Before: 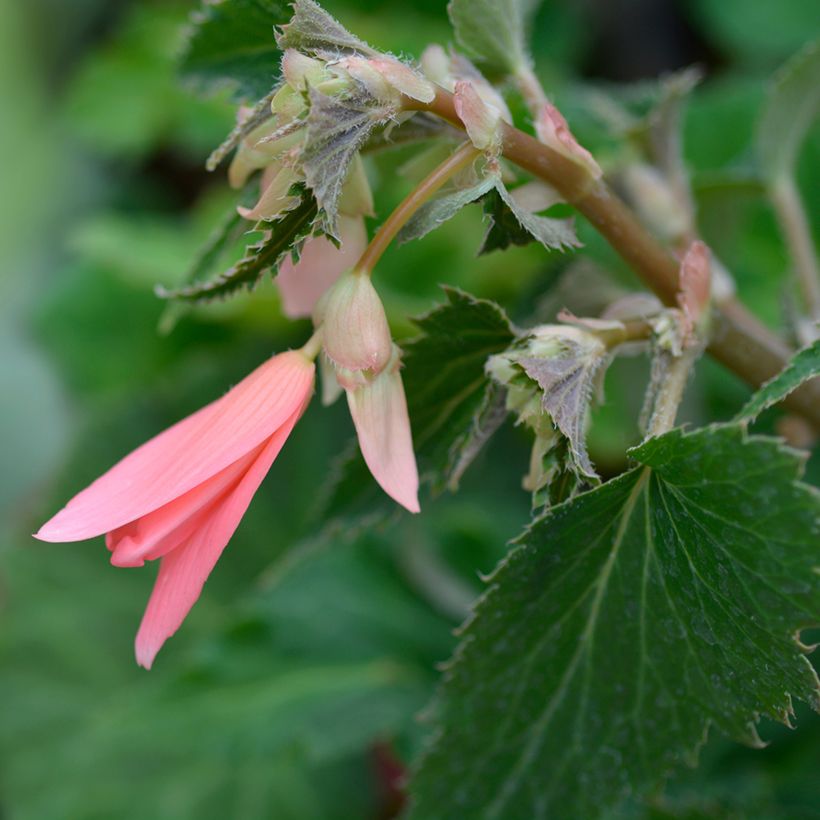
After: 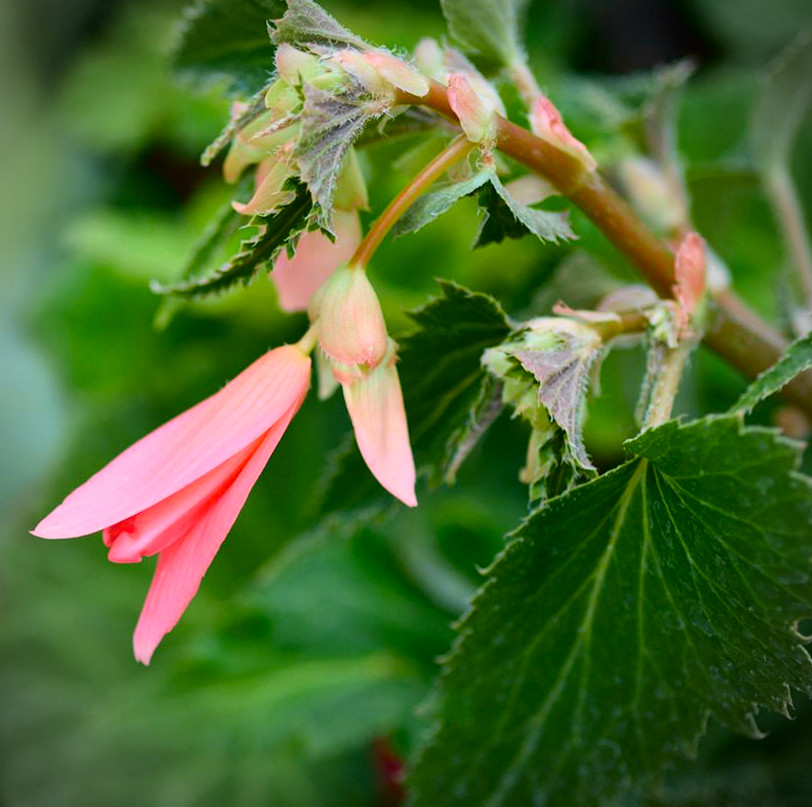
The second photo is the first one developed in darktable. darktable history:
rotate and perspective: rotation -0.45°, automatic cropping original format, crop left 0.008, crop right 0.992, crop top 0.012, crop bottom 0.988
tone curve: curves: ch0 [(0, 0) (0.131, 0.116) (0.316, 0.345) (0.501, 0.584) (0.629, 0.732) (0.812, 0.888) (1, 0.974)]; ch1 [(0, 0) (0.366, 0.367) (0.475, 0.453) (0.494, 0.497) (0.504, 0.503) (0.553, 0.584) (1, 1)]; ch2 [(0, 0) (0.333, 0.346) (0.375, 0.375) (0.424, 0.43) (0.476, 0.492) (0.502, 0.501) (0.533, 0.556) (0.566, 0.599) (0.614, 0.653) (1, 1)], color space Lab, independent channels, preserve colors none
vignetting: automatic ratio true
color balance rgb: linear chroma grading › global chroma 8.12%, perceptual saturation grading › global saturation 9.07%, perceptual saturation grading › highlights -13.84%, perceptual saturation grading › mid-tones 14.88%, perceptual saturation grading › shadows 22.8%, perceptual brilliance grading › highlights 2.61%, global vibrance 12.07%
